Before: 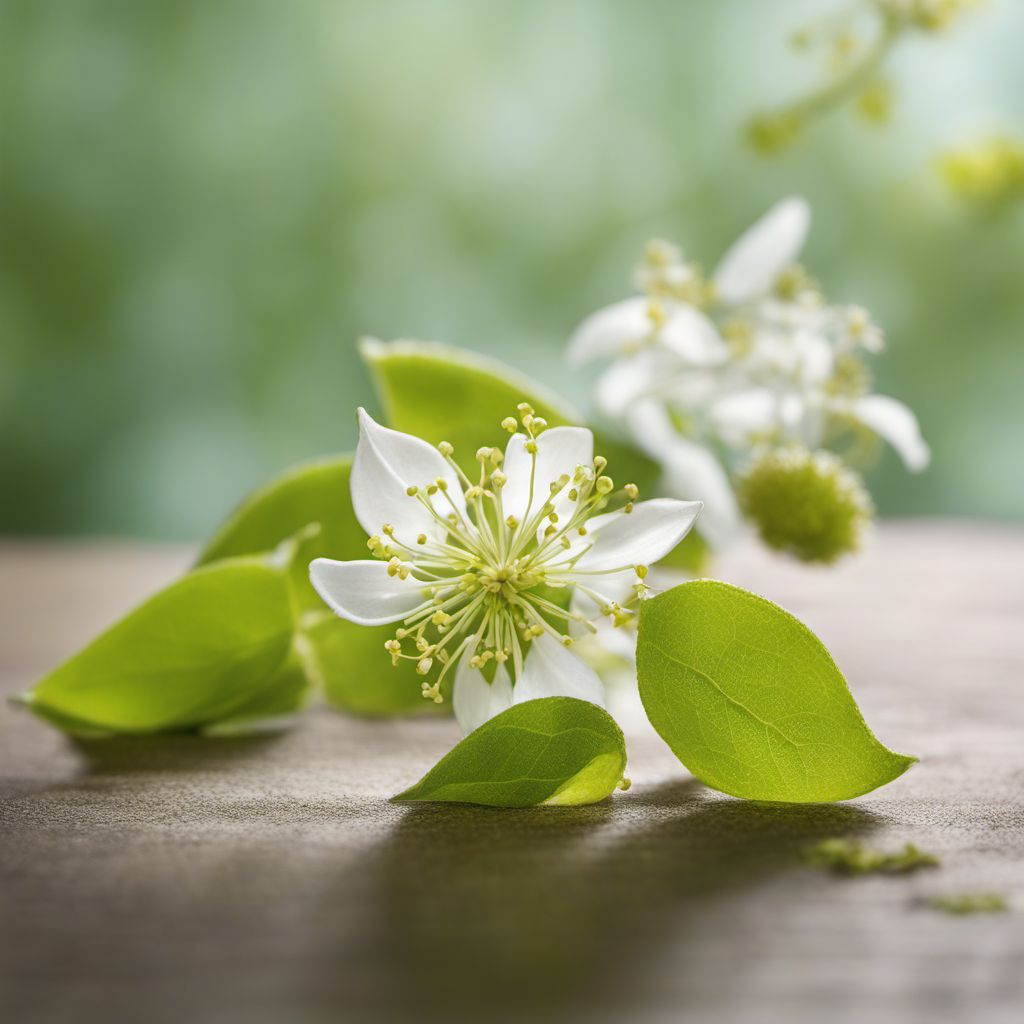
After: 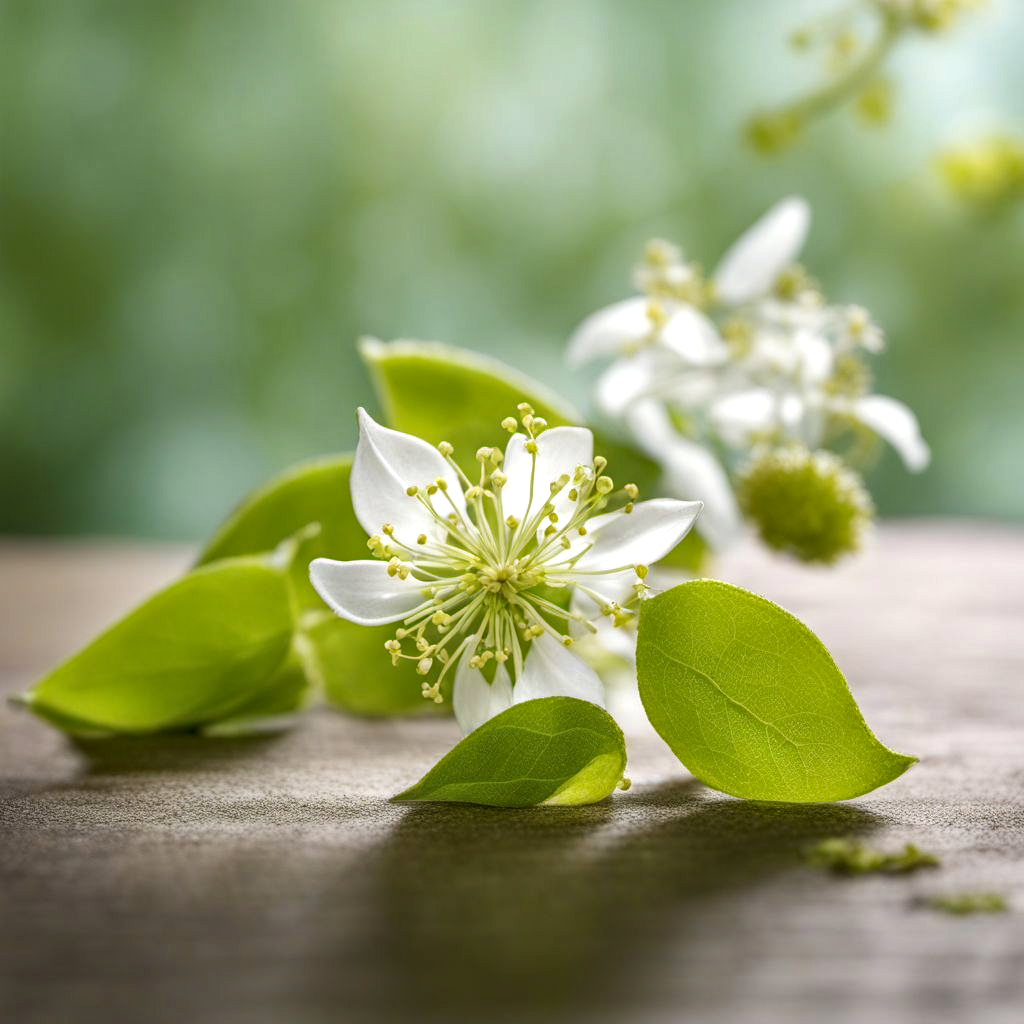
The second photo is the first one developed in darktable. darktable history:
haze removal: compatibility mode true
tone equalizer: mask exposure compensation -0.494 EV
local contrast: on, module defaults
